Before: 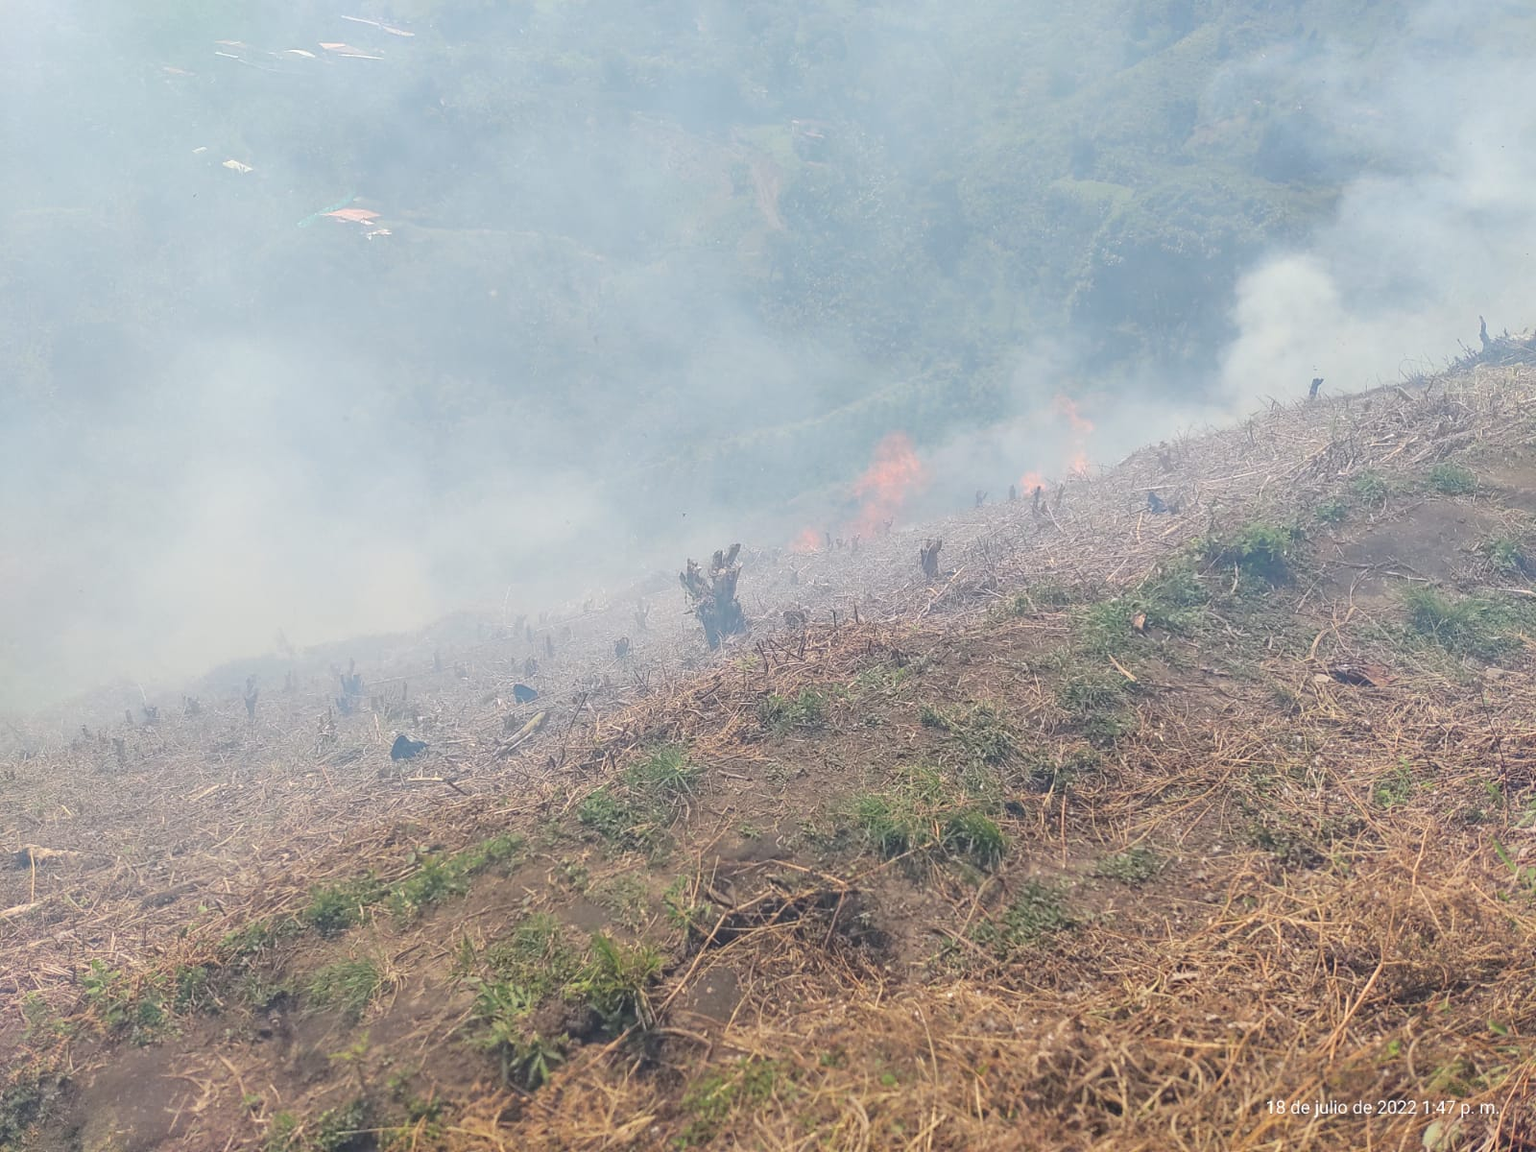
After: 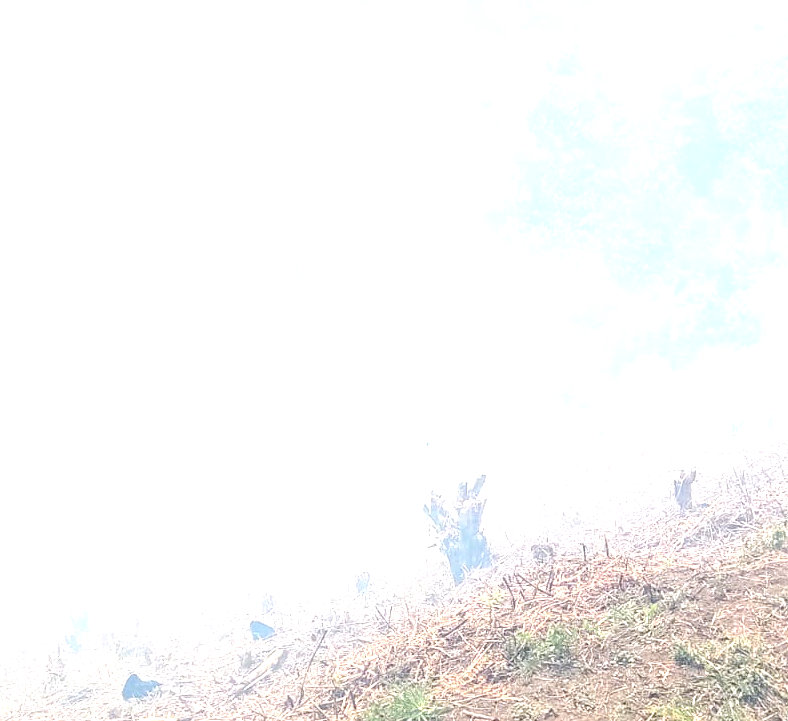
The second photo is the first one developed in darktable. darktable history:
crop: left 17.835%, top 7.675%, right 32.881%, bottom 32.213%
exposure: black level correction 0.009, exposure 1.425 EV, compensate highlight preservation false
tone equalizer: on, module defaults
